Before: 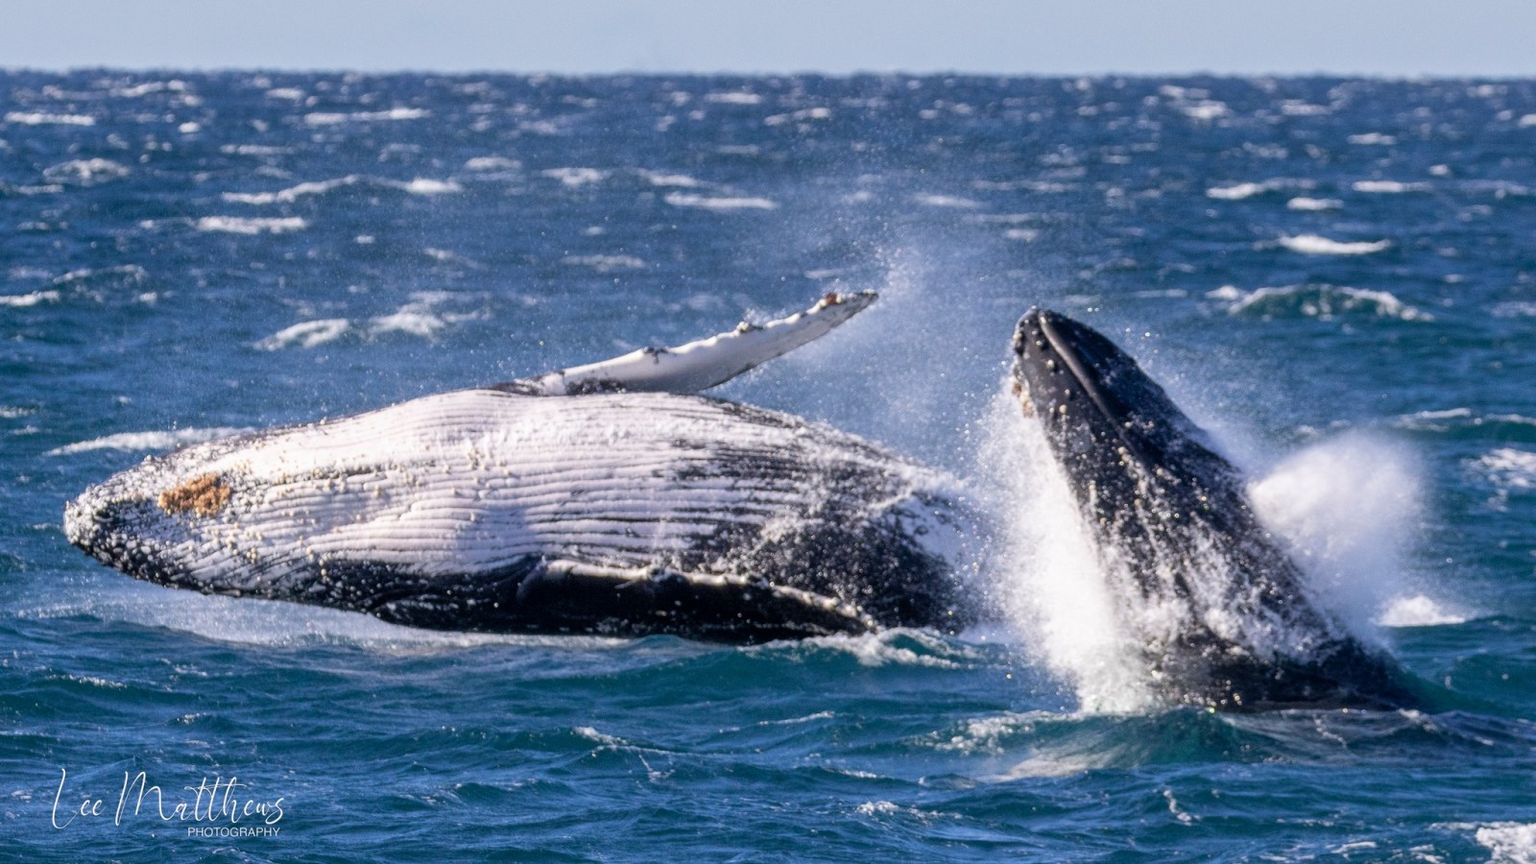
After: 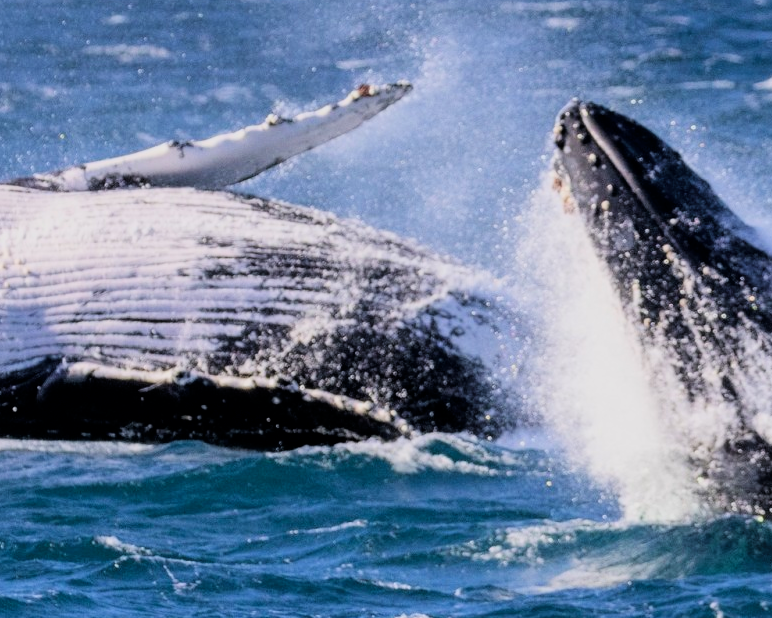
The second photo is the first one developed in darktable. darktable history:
exposure: black level correction 0.001, compensate highlight preservation false
tone curve: curves: ch0 [(0, 0) (0.004, 0.001) (0.133, 0.112) (0.325, 0.362) (0.832, 0.893) (1, 1)], color space Lab, linked channels, preserve colors none
crop: left 31.379%, top 24.658%, right 20.326%, bottom 6.628%
filmic rgb: black relative exposure -7.82 EV, white relative exposure 4.29 EV, hardness 3.86, color science v6 (2022)
